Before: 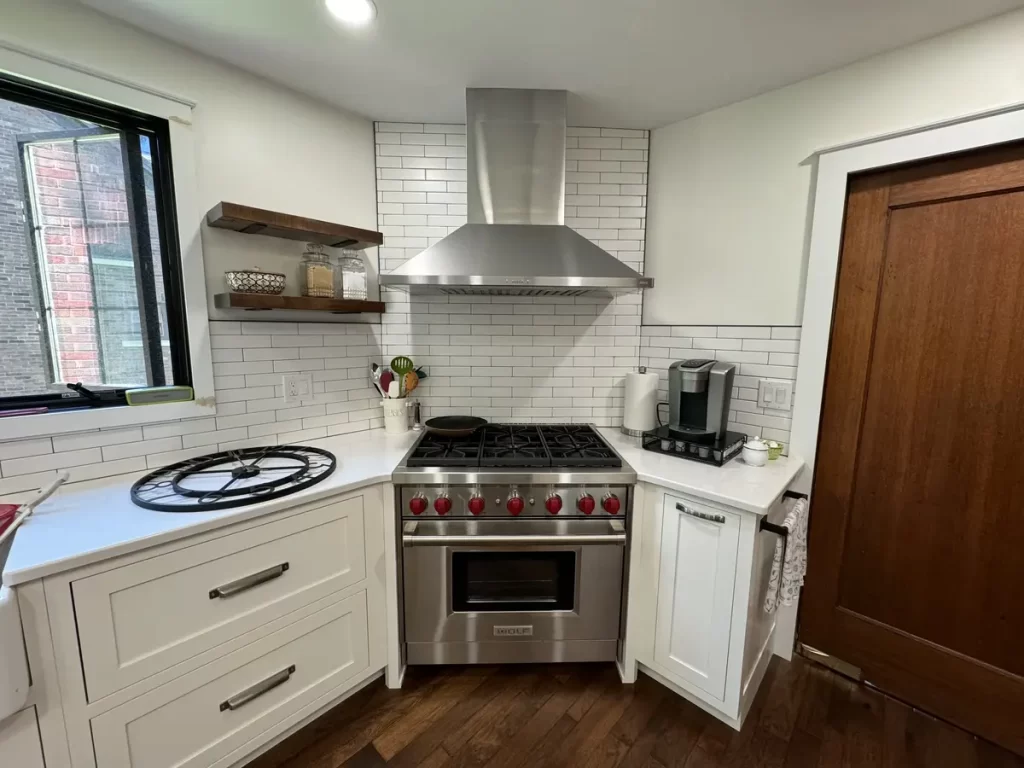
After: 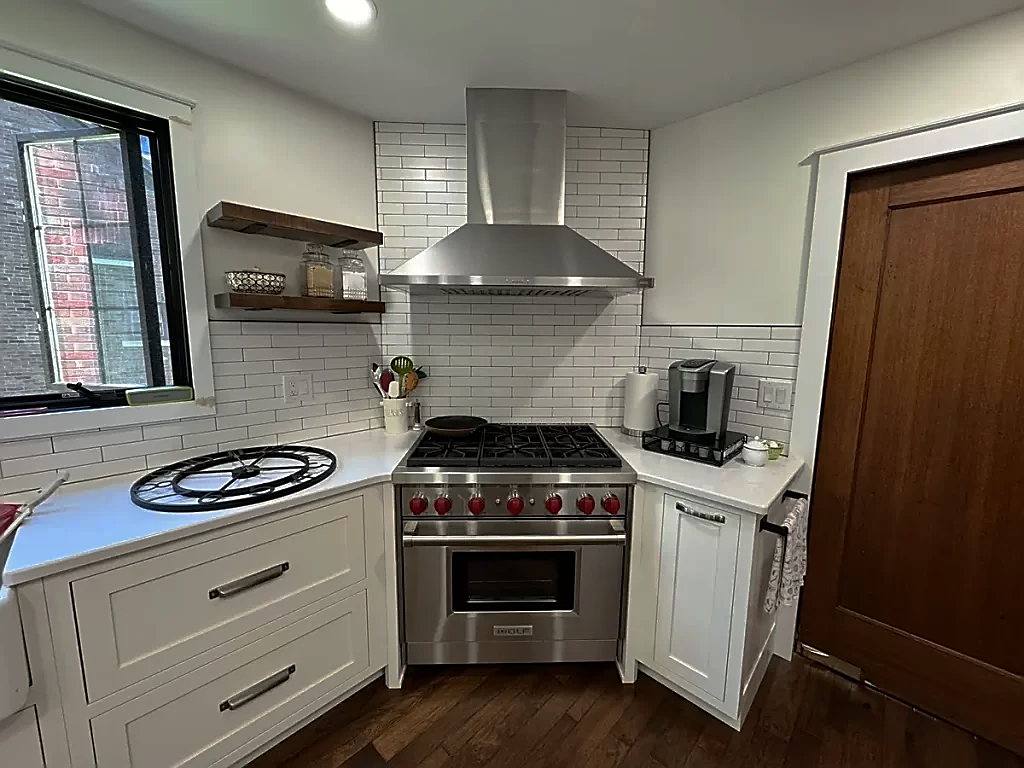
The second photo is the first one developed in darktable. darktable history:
base curve: curves: ch0 [(0, 0) (0.595, 0.418) (1, 1)], exposure shift 0.569, preserve colors none
sharpen: radius 1.379, amount 1.247, threshold 0.694
